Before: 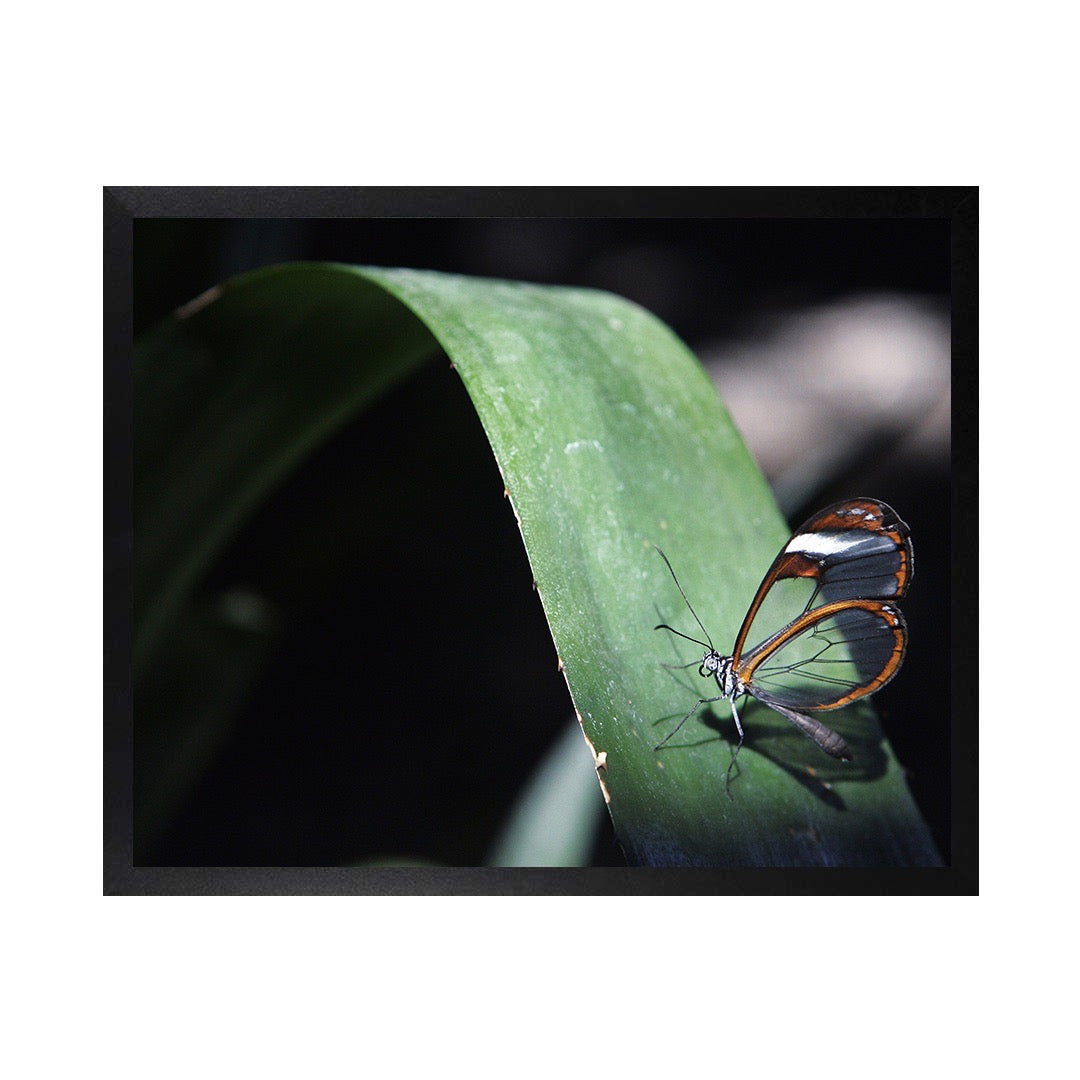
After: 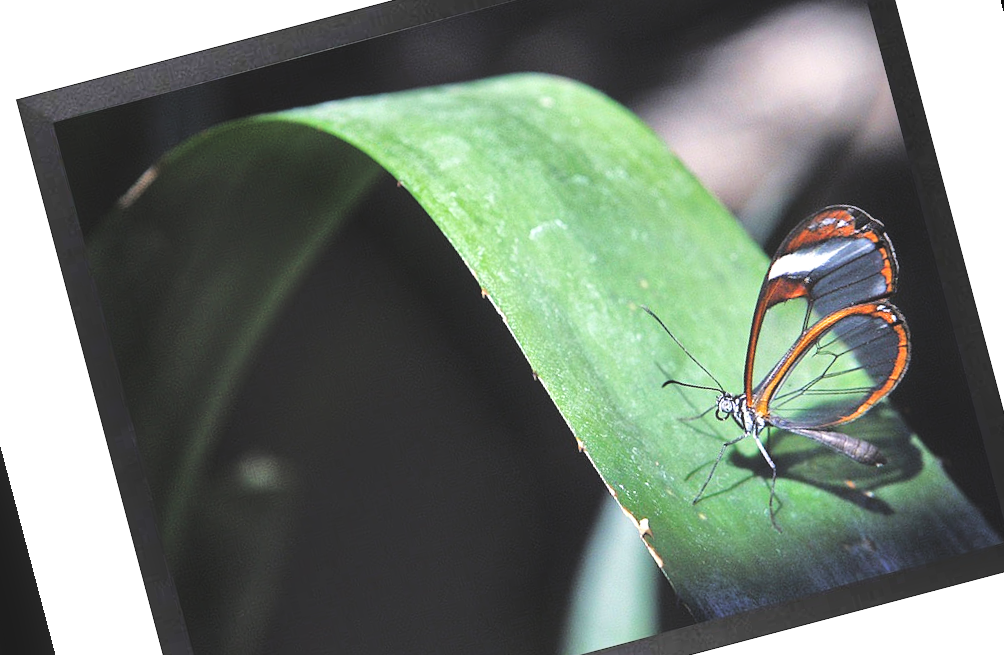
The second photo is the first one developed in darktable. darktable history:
crop and rotate: right 5.167%
rotate and perspective: rotation -14.8°, crop left 0.1, crop right 0.903, crop top 0.25, crop bottom 0.748
tone equalizer: -7 EV 0.15 EV, -6 EV 0.6 EV, -5 EV 1.15 EV, -4 EV 1.33 EV, -3 EV 1.15 EV, -2 EV 0.6 EV, -1 EV 0.15 EV, mask exposure compensation -0.5 EV
filmic rgb: black relative exposure -8.07 EV, white relative exposure 3 EV, hardness 5.35, contrast 1.25
white balance: emerald 1
shadows and highlights: radius 44.78, white point adjustment 6.64, compress 79.65%, highlights color adjustment 78.42%, soften with gaussian
exposure: black level correction -0.015, compensate highlight preservation false
color correction: saturation 1.34
